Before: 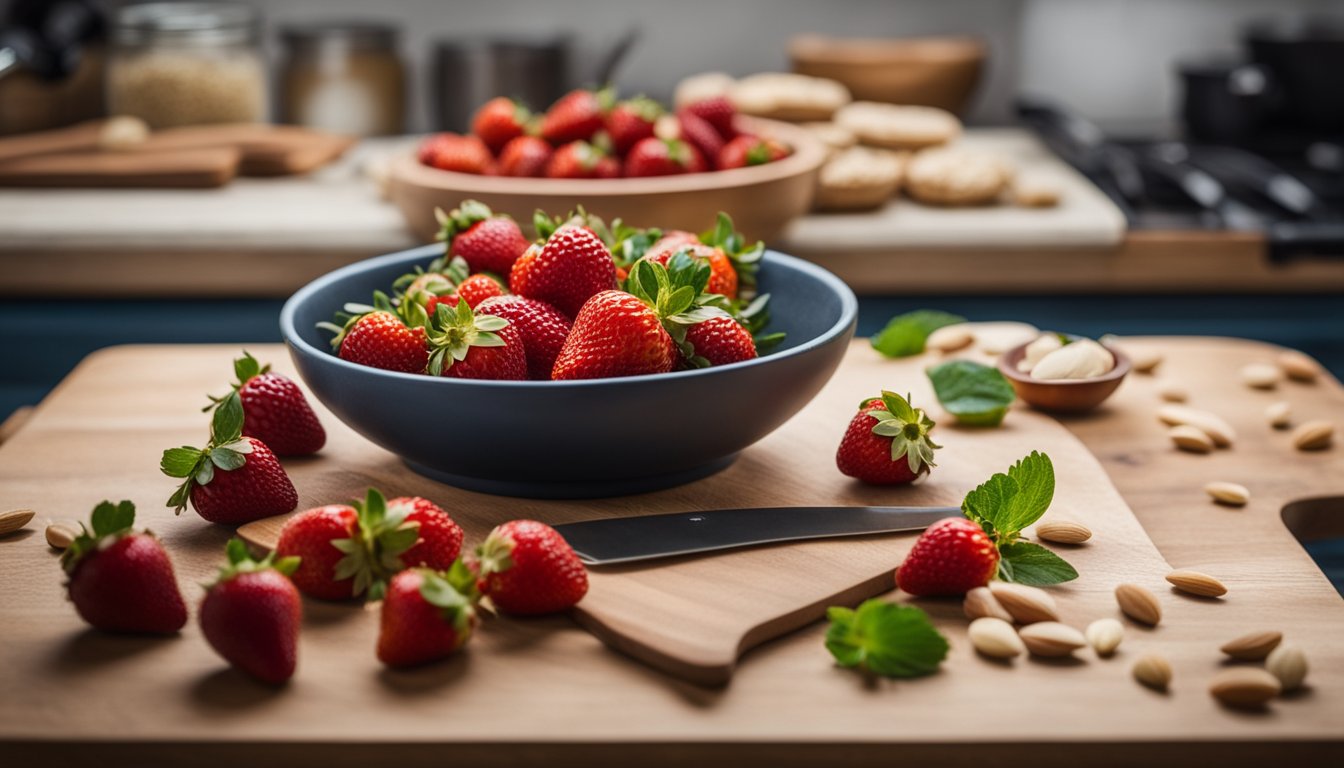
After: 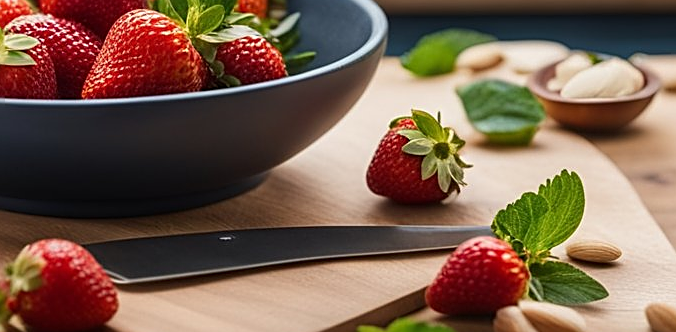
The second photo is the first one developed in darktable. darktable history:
crop: left 35.03%, top 36.625%, right 14.663%, bottom 20.057%
sharpen: amount 0.575
